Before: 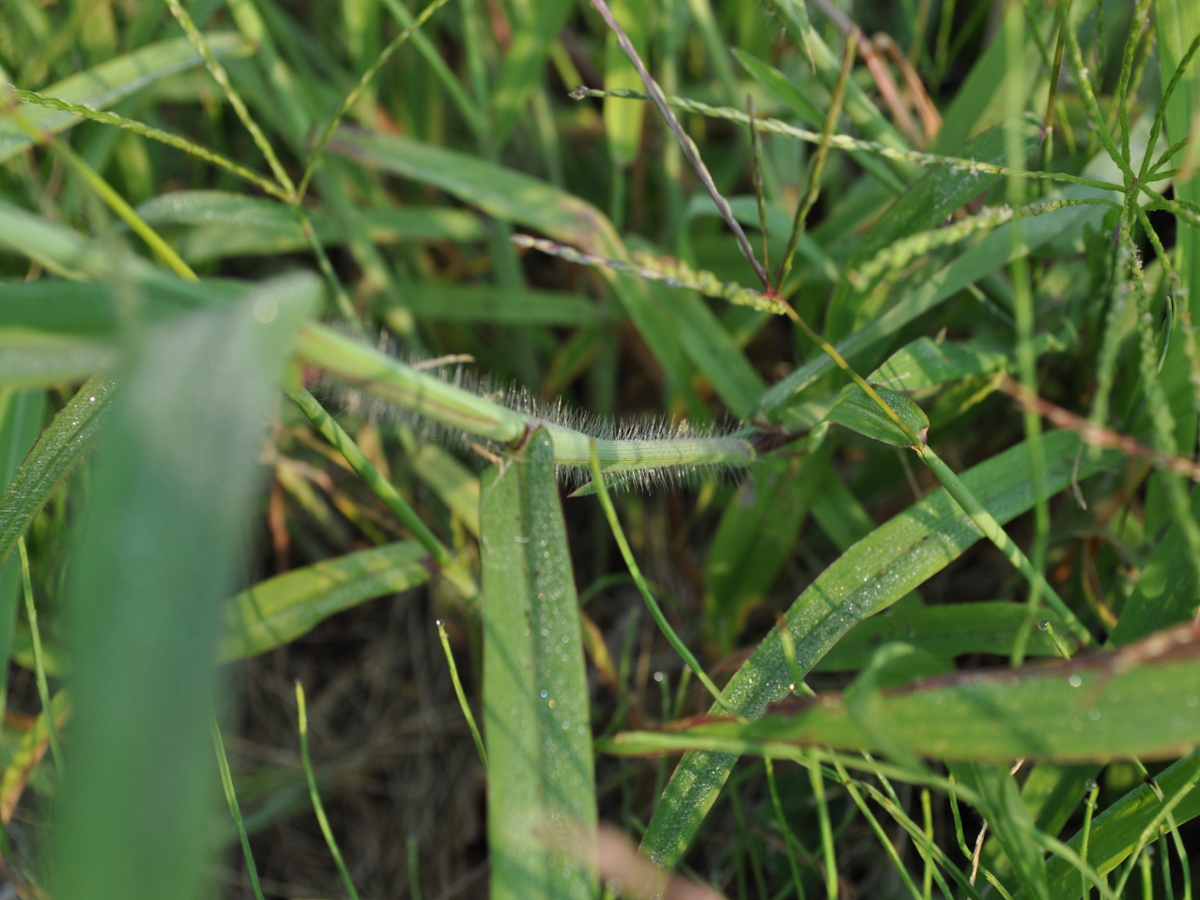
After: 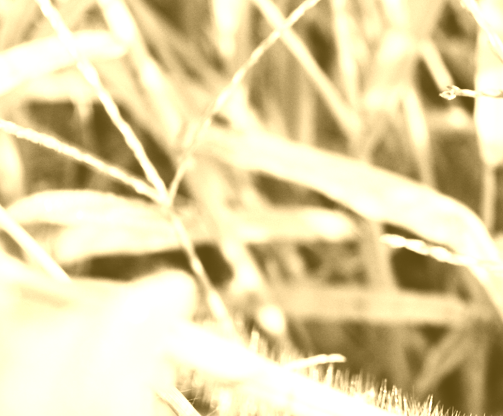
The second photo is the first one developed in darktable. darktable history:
colorize: hue 36°, source mix 100%
crop and rotate: left 10.817%, top 0.062%, right 47.194%, bottom 53.626%
base curve: curves: ch0 [(0, 0) (0, 0) (0.002, 0.001) (0.008, 0.003) (0.019, 0.011) (0.037, 0.037) (0.064, 0.11) (0.102, 0.232) (0.152, 0.379) (0.216, 0.524) (0.296, 0.665) (0.394, 0.789) (0.512, 0.881) (0.651, 0.945) (0.813, 0.986) (1, 1)], preserve colors none
velvia: strength 45%
